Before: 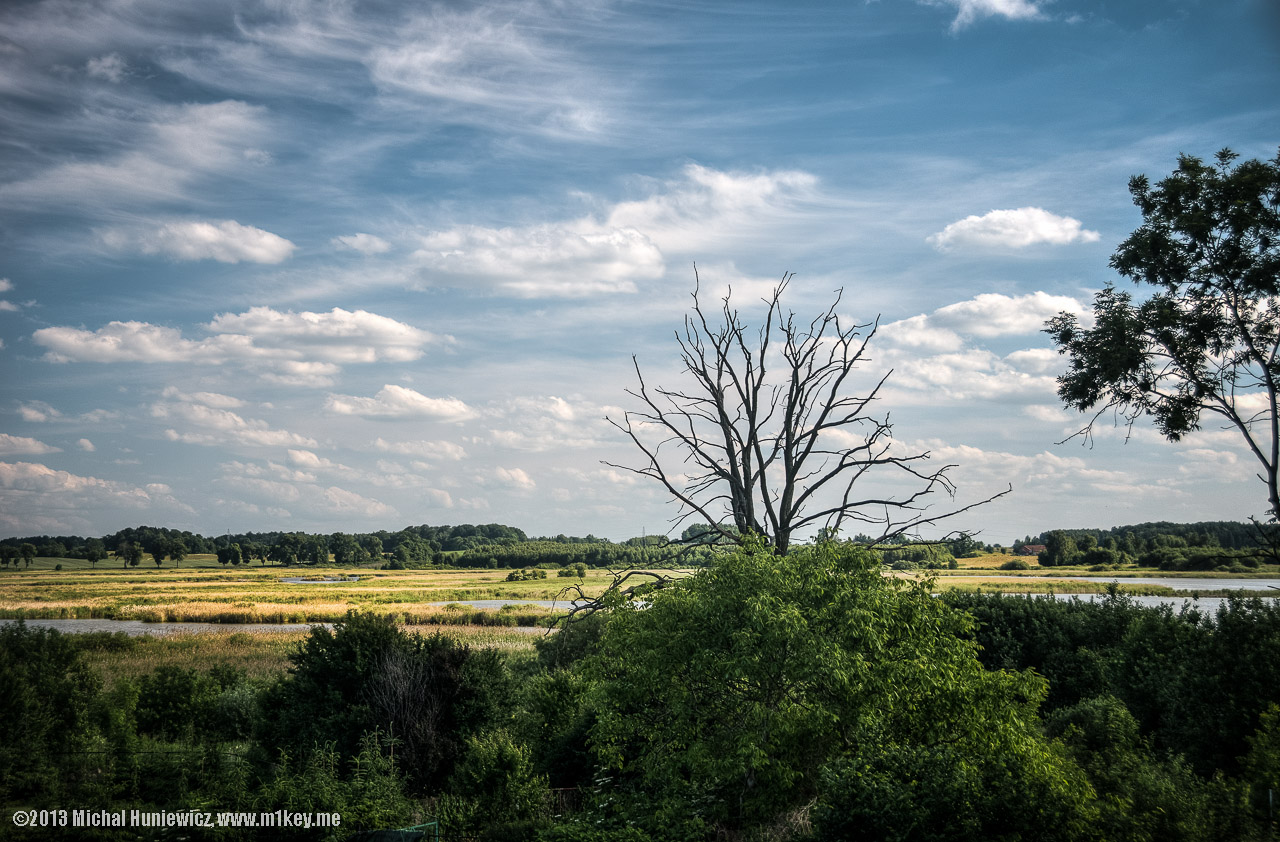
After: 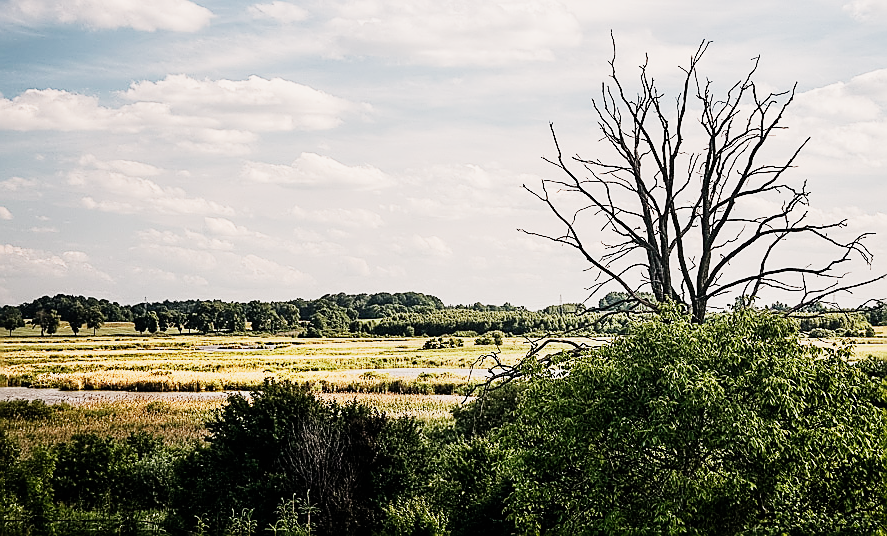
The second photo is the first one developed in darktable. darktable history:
crop: left 6.488%, top 27.668%, right 24.183%, bottom 8.656%
exposure: exposure 0.921 EV, compensate highlight preservation false
sigmoid: contrast 1.7, skew -0.2, preserve hue 0%, red attenuation 0.1, red rotation 0.035, green attenuation 0.1, green rotation -0.017, blue attenuation 0.15, blue rotation -0.052, base primaries Rec2020
sharpen: radius 1.4, amount 1.25, threshold 0.7
white balance: red 1.127, blue 0.943
